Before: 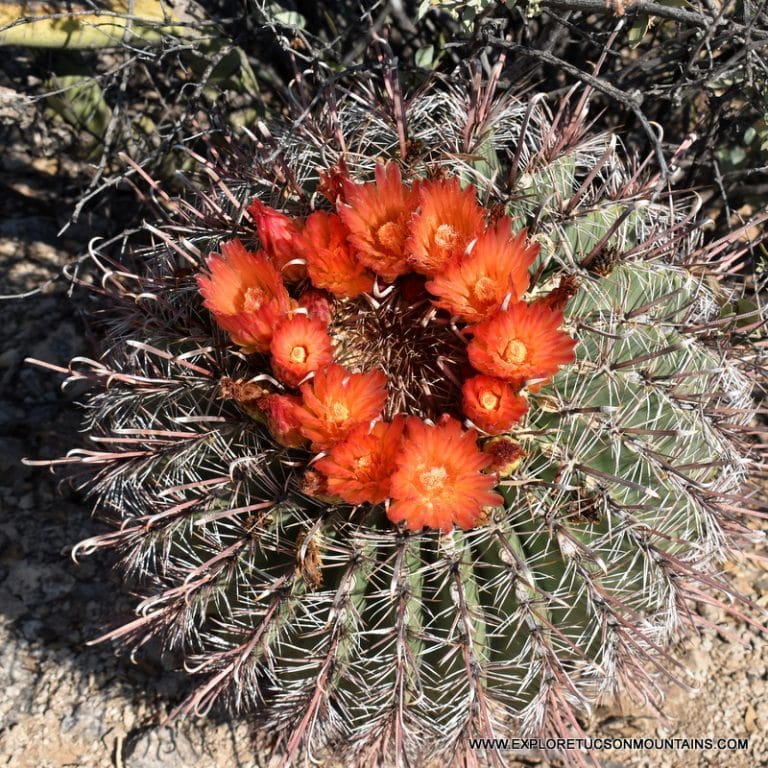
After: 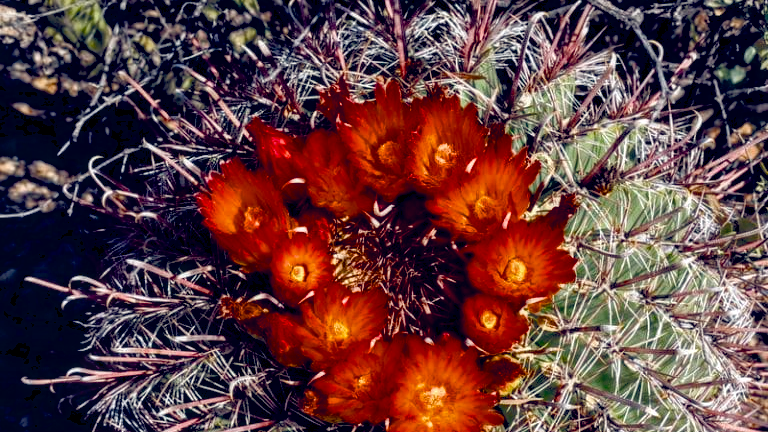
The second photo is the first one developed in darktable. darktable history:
crop and rotate: top 10.566%, bottom 33.11%
local contrast: detail 130%
color balance rgb: global offset › luminance -0.294%, global offset › chroma 0.316%, global offset › hue 261.44°, linear chroma grading › global chroma 9.669%, perceptual saturation grading › global saturation 44.223%, perceptual saturation grading › highlights -25.627%, perceptual saturation grading › shadows 49.359%, saturation formula JzAzBz (2021)
haze removal: strength 0.009, distance 0.243, compatibility mode true, adaptive false
